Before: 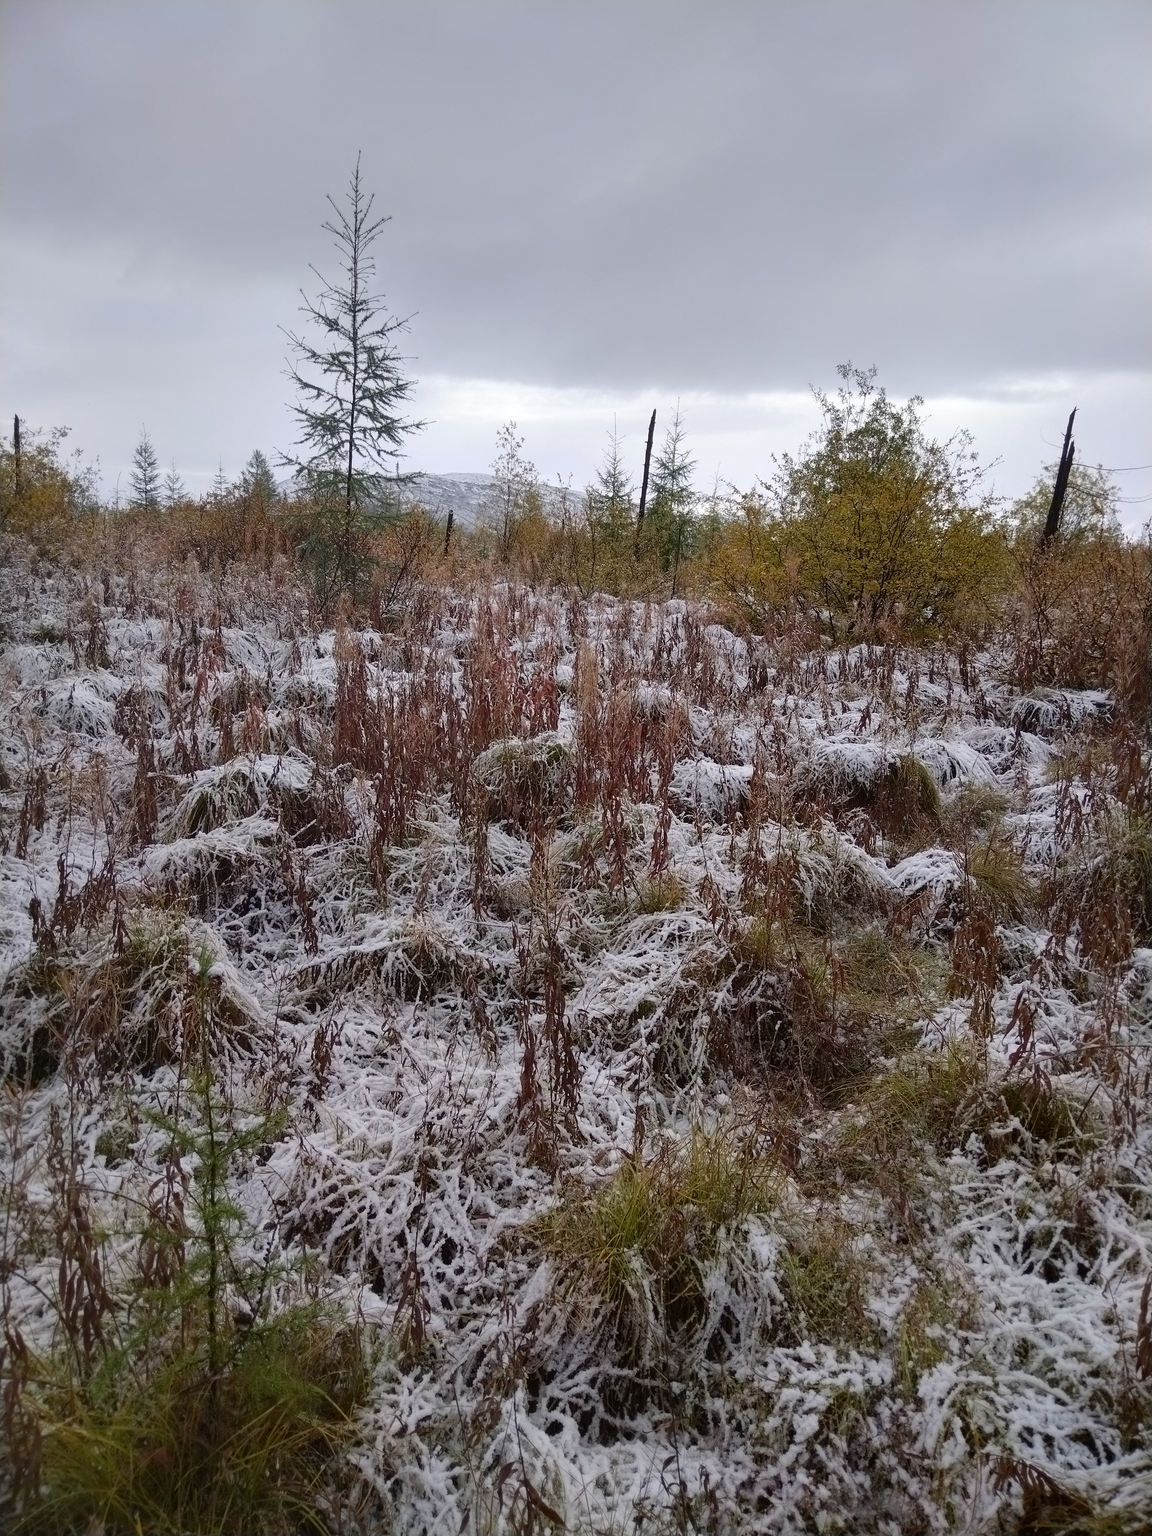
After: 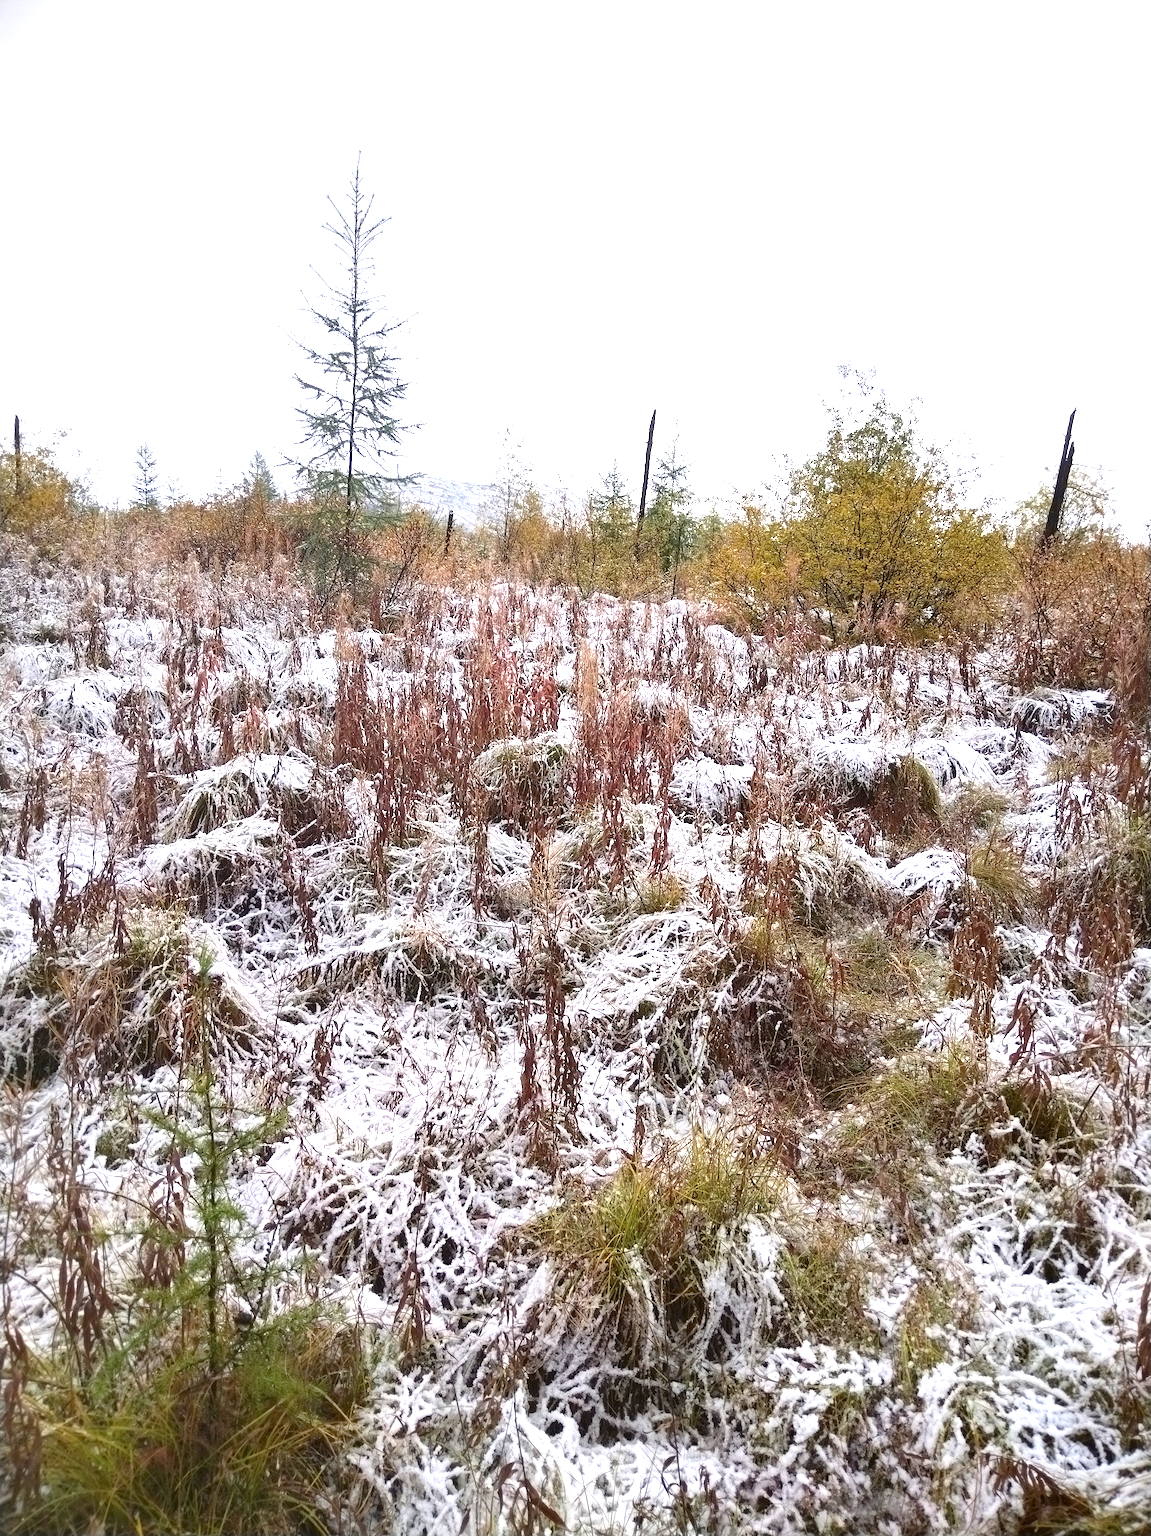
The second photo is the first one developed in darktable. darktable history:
exposure: black level correction 0, exposure 1.542 EV, compensate highlight preservation false
